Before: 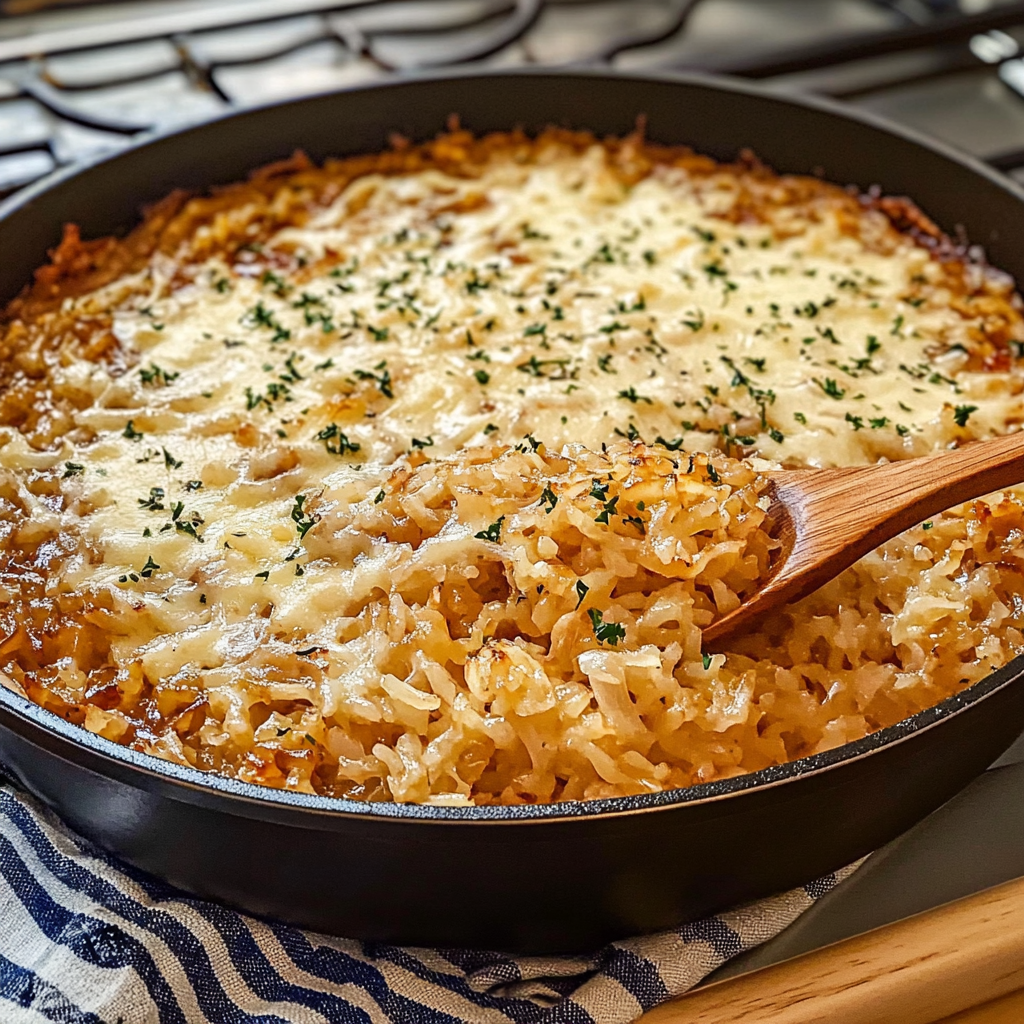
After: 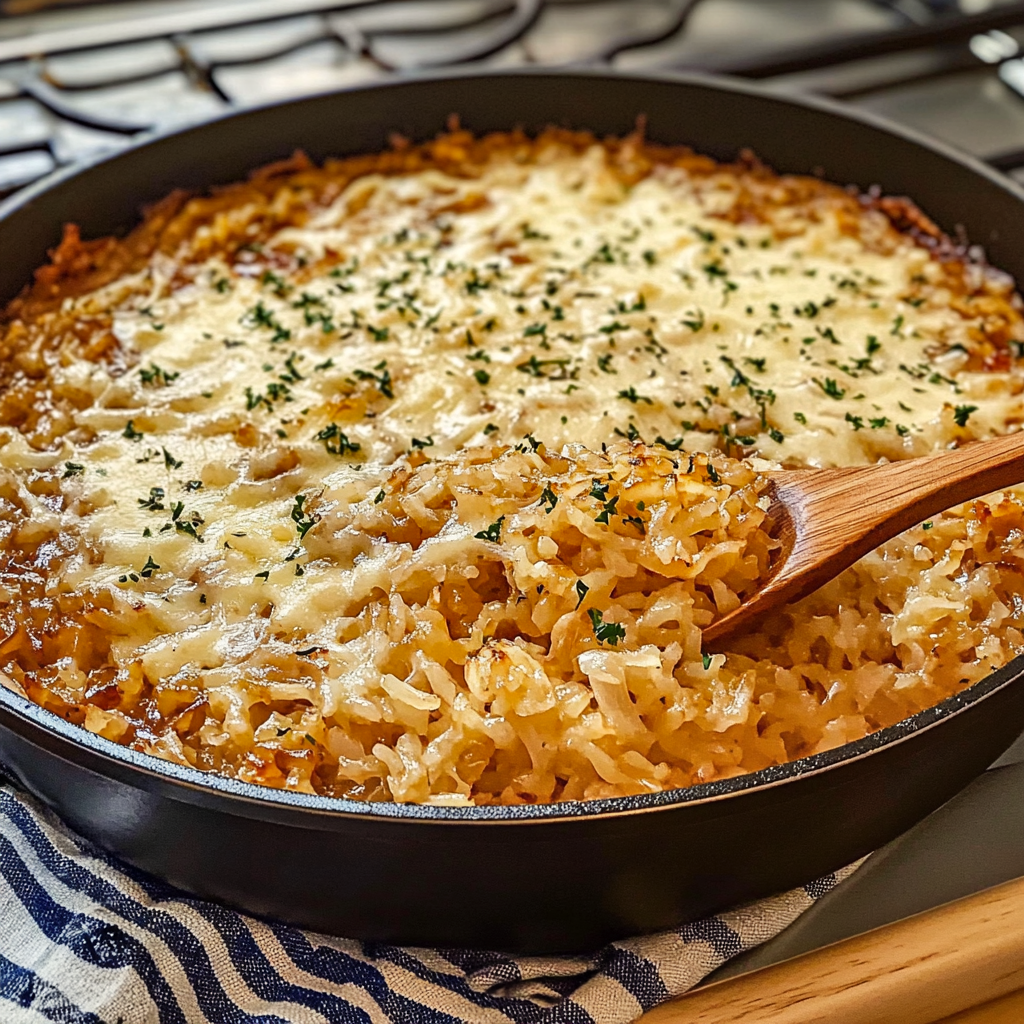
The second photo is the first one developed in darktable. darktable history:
color correction: highlights b* 3.02
shadows and highlights: soften with gaussian
